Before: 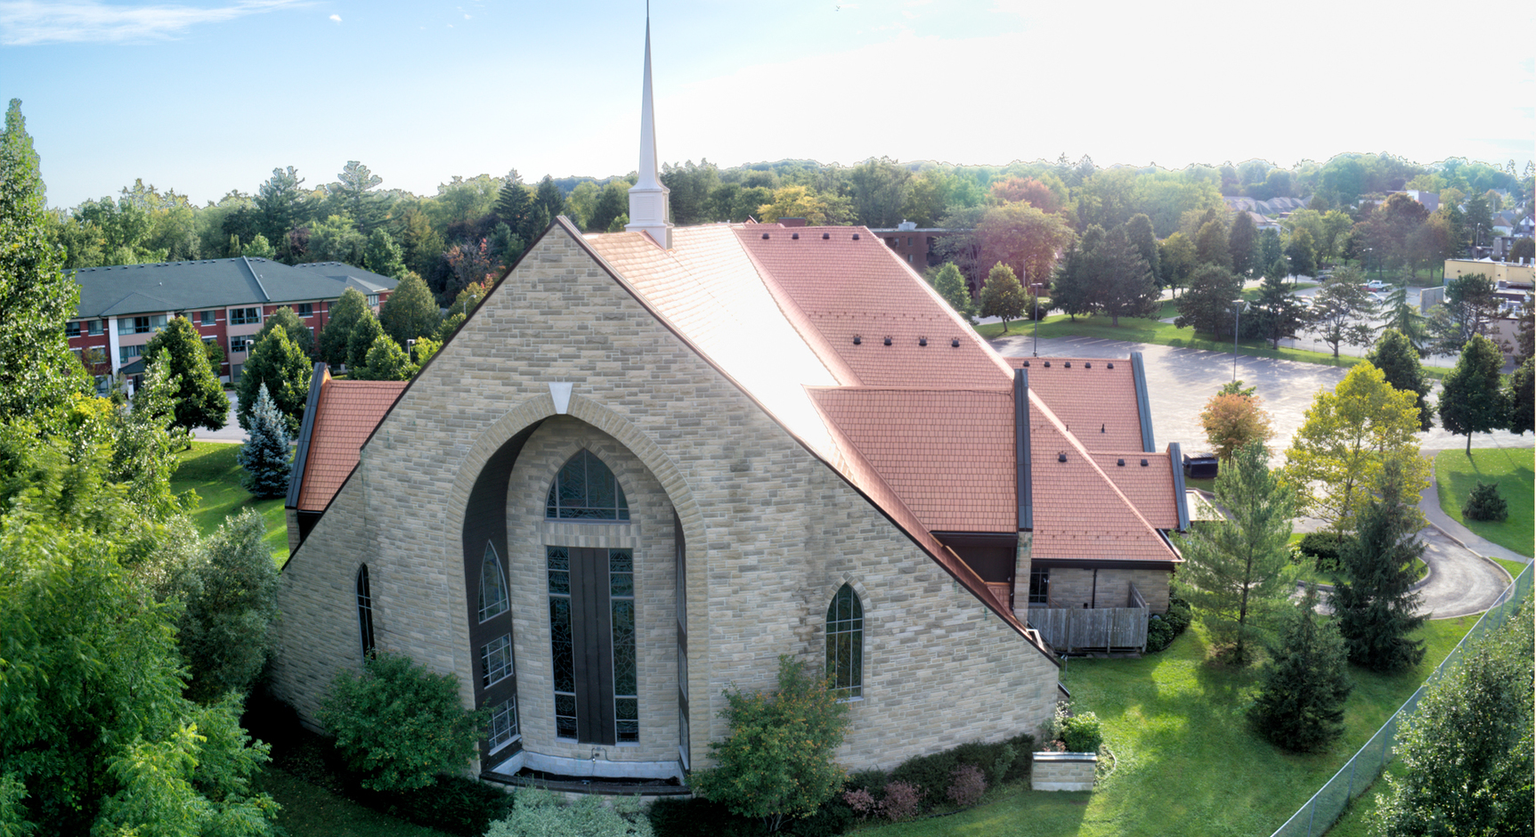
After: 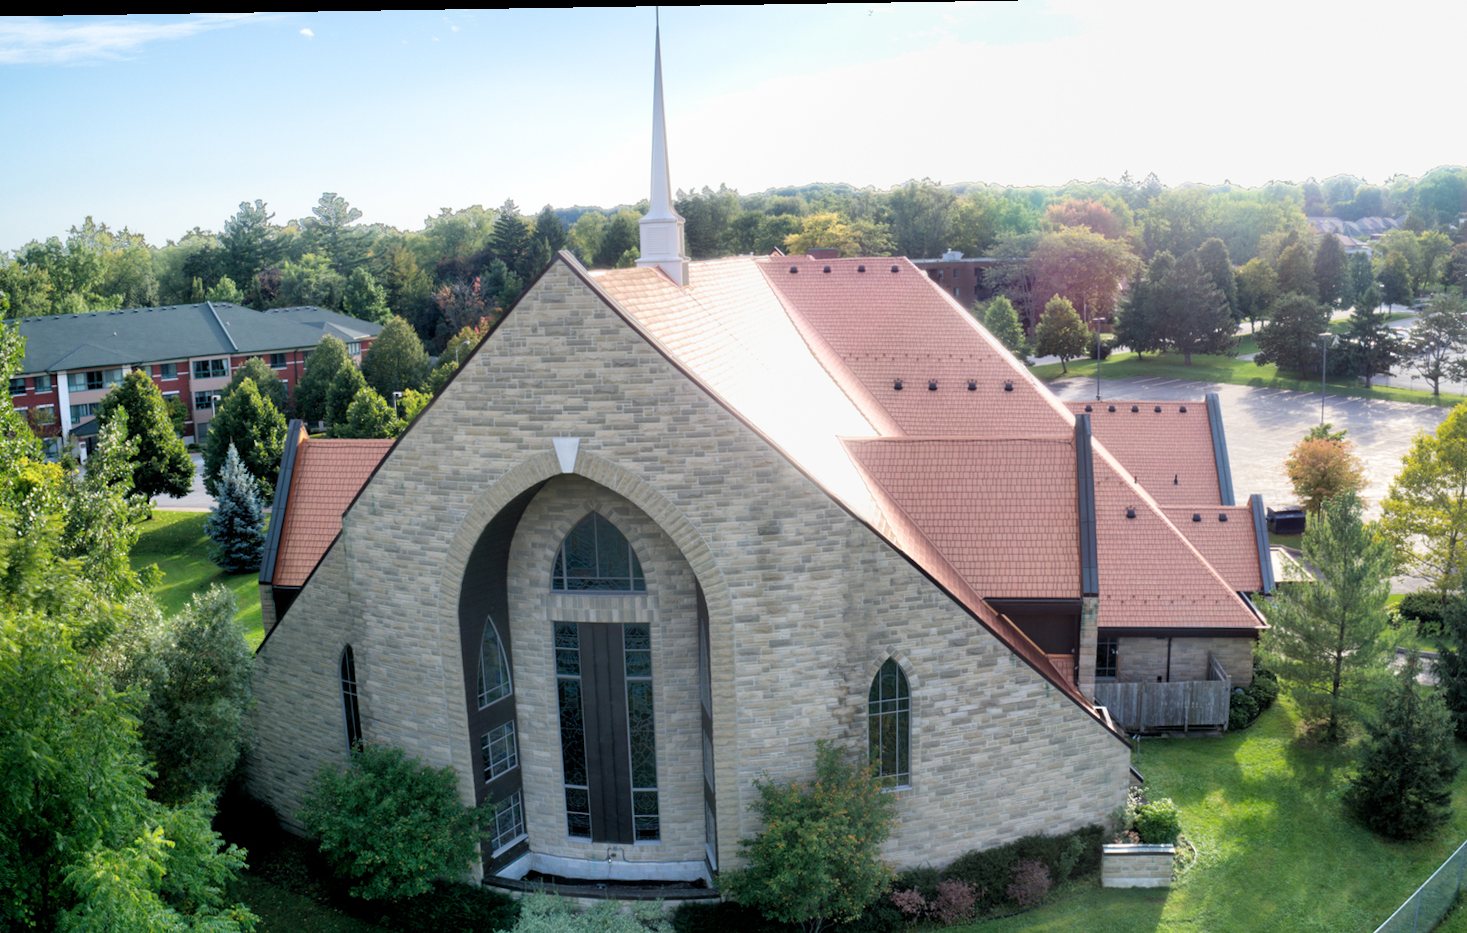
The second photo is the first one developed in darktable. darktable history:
crop and rotate: angle 0.9°, left 4.084%, top 0.93%, right 11.53%, bottom 2.522%
